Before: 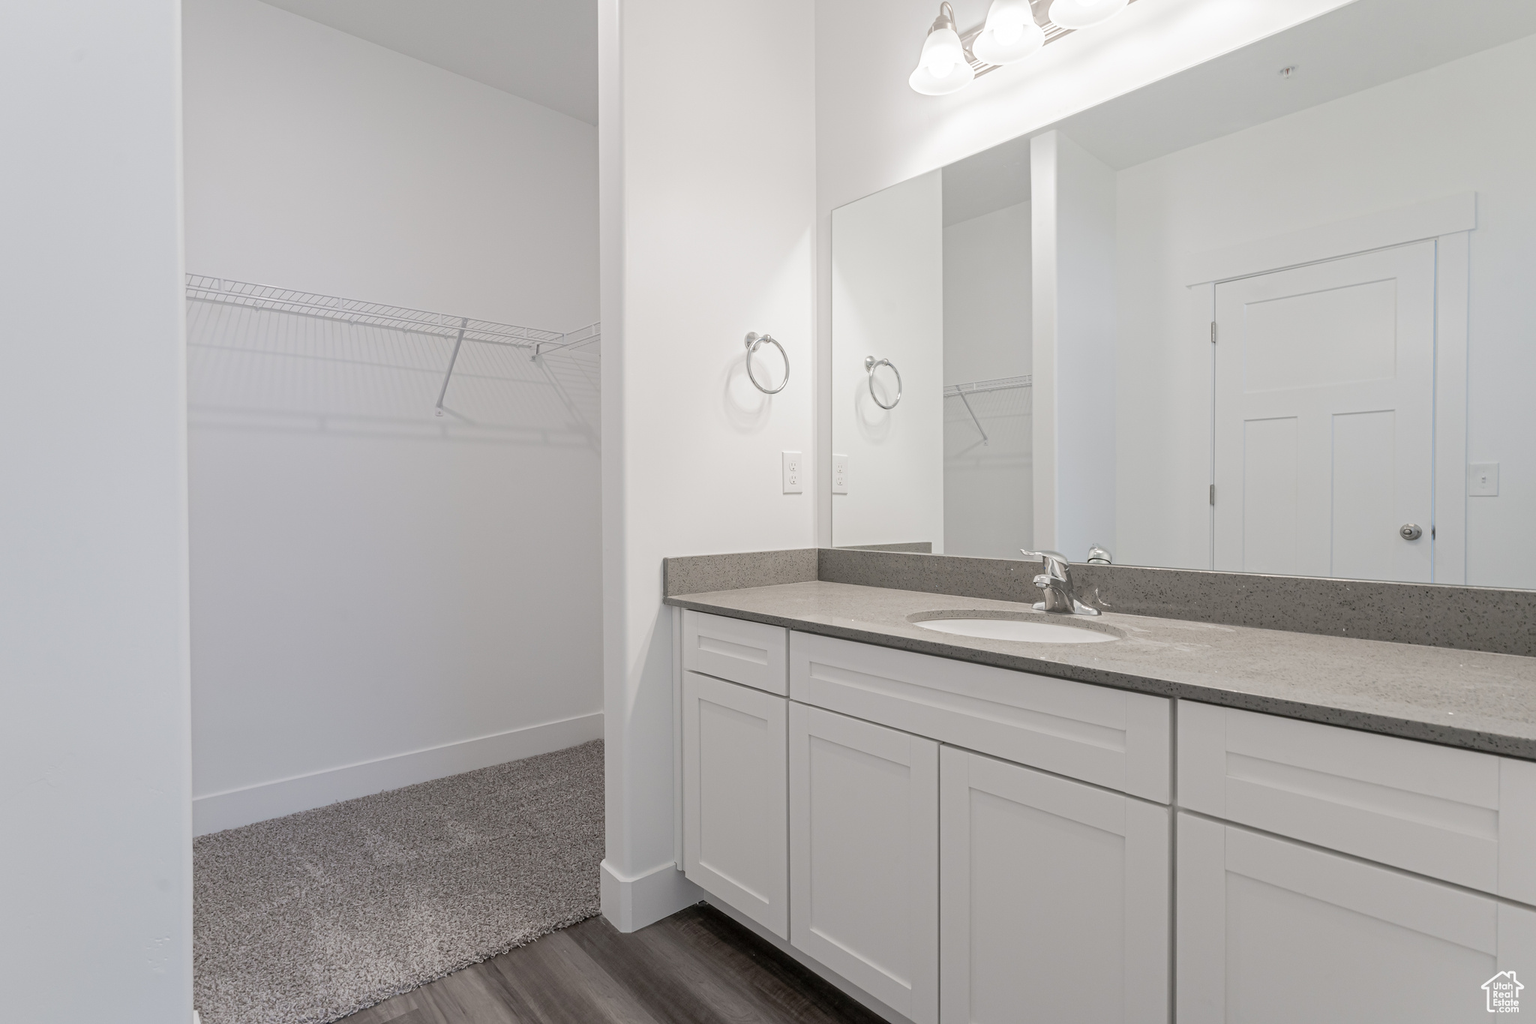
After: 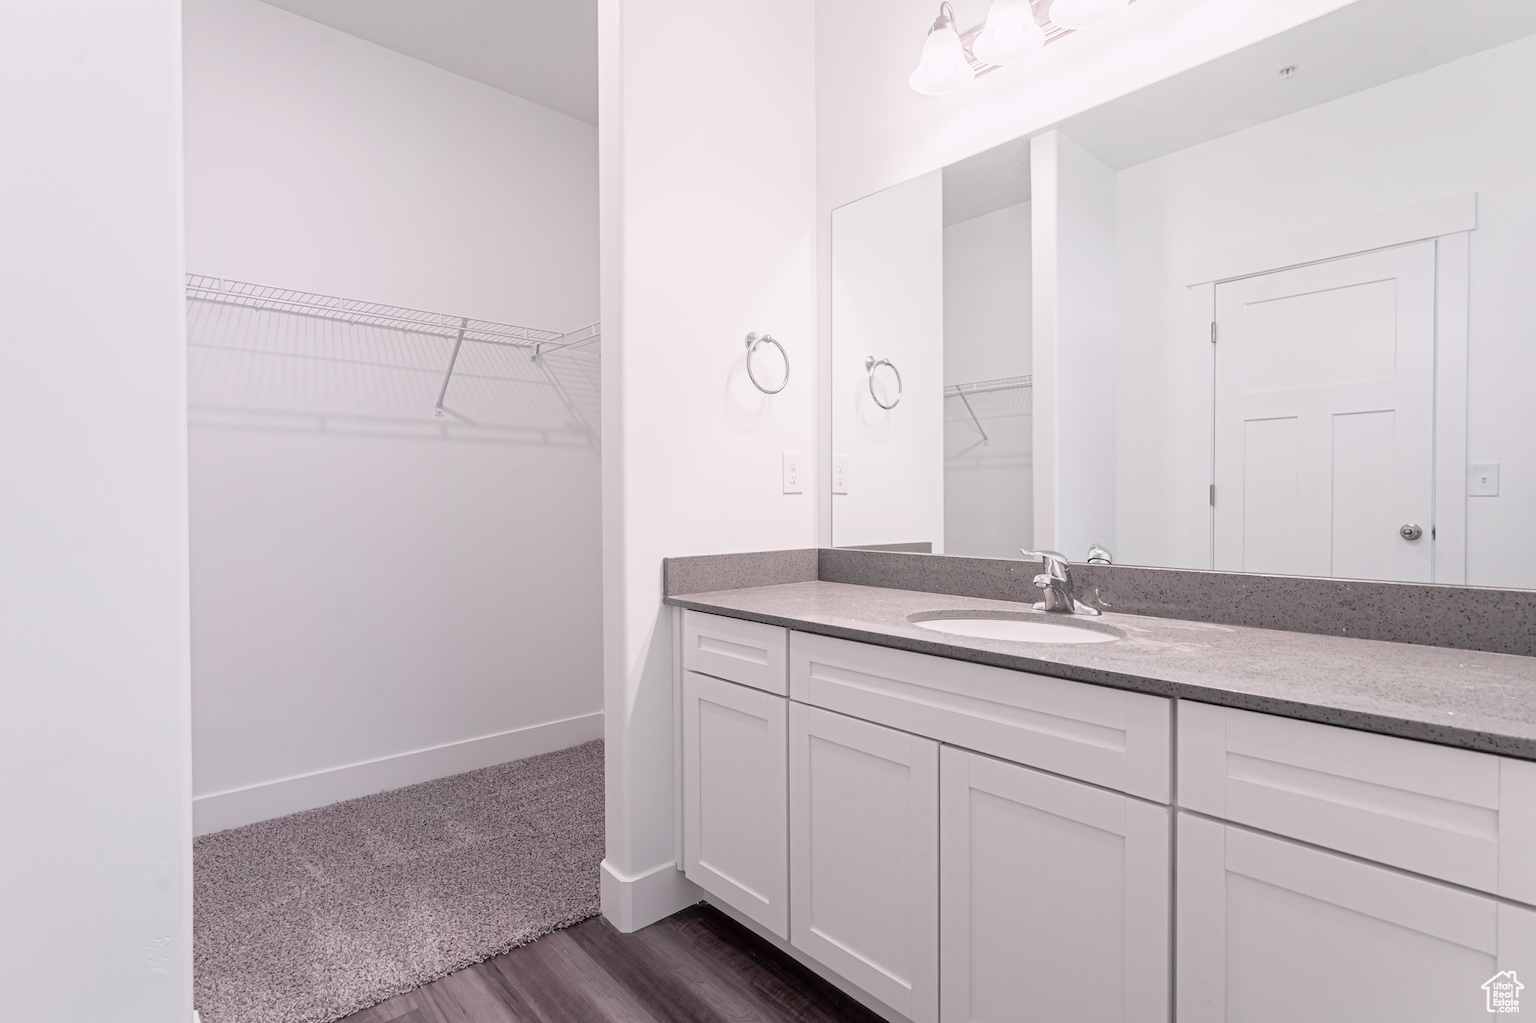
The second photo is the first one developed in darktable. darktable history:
tone curve: curves: ch0 [(0, 0) (0.105, 0.068) (0.195, 0.162) (0.283, 0.283) (0.384, 0.404) (0.485, 0.531) (0.638, 0.681) (0.795, 0.879) (1, 0.977)]; ch1 [(0, 0) (0.161, 0.092) (0.35, 0.33) (0.379, 0.401) (0.456, 0.469) (0.498, 0.506) (0.521, 0.549) (0.58, 0.624) (0.635, 0.671) (1, 1)]; ch2 [(0, 0) (0.371, 0.362) (0.437, 0.437) (0.483, 0.484) (0.53, 0.515) (0.56, 0.58) (0.622, 0.606) (1, 1)], color space Lab, independent channels, preserve colors none
